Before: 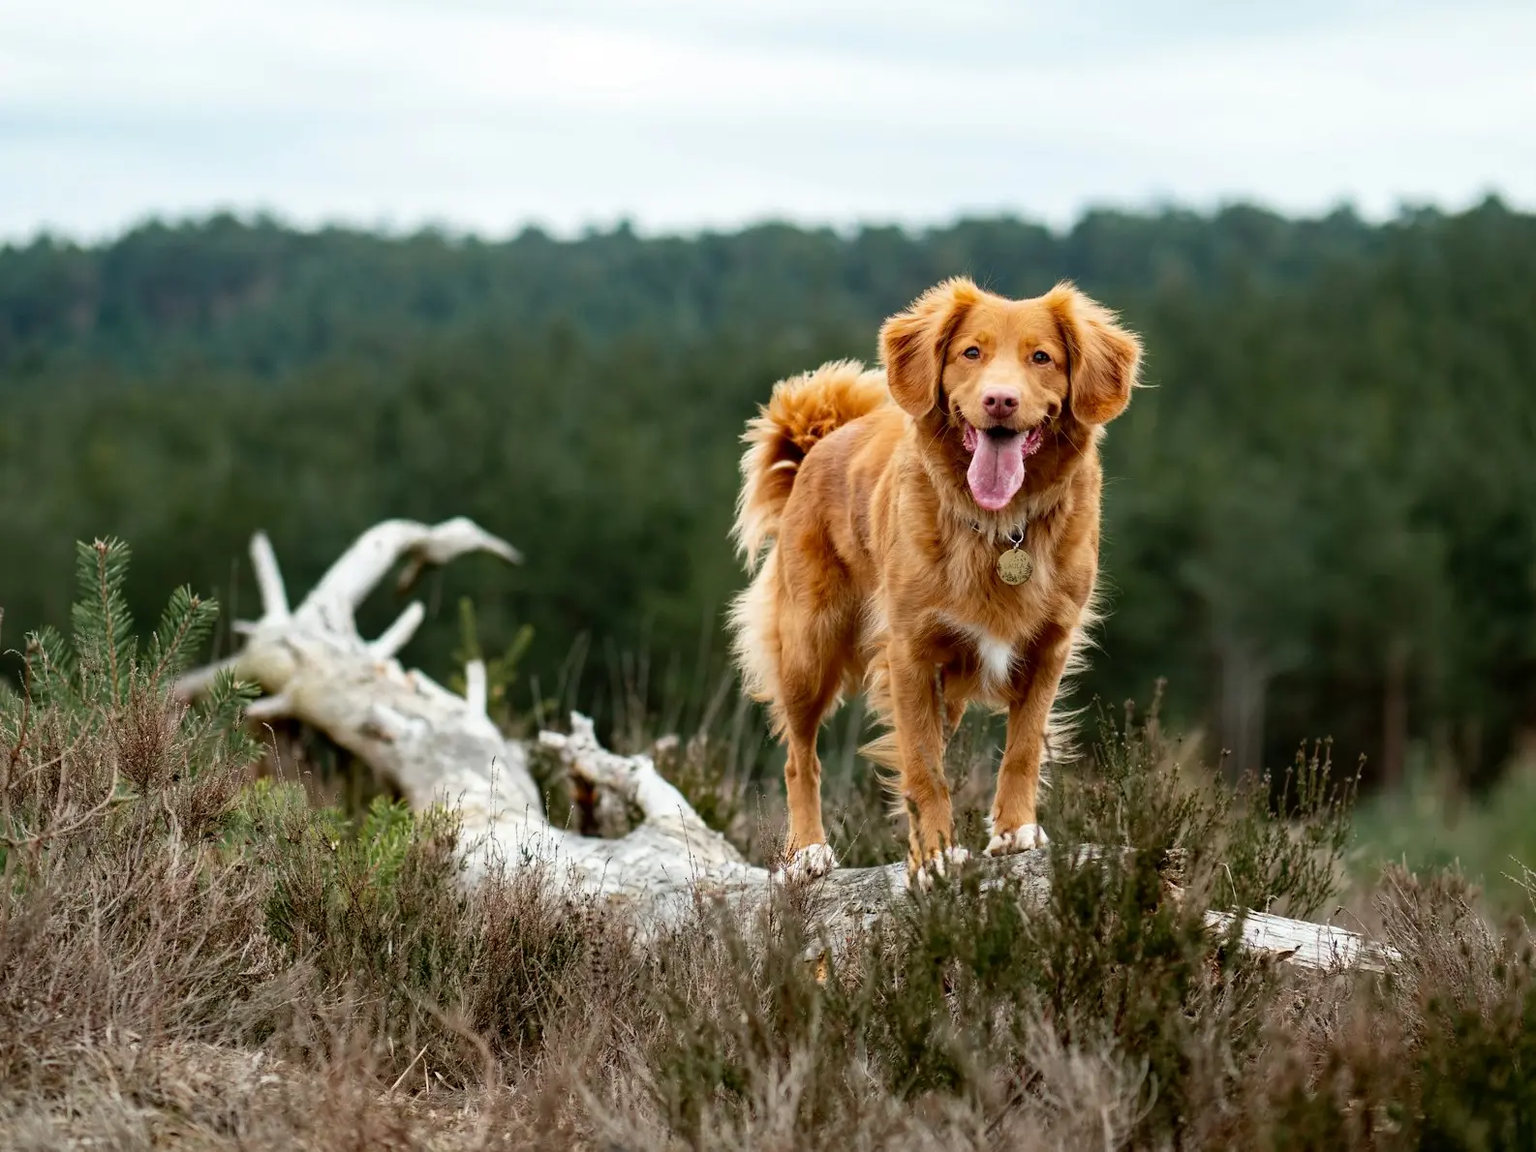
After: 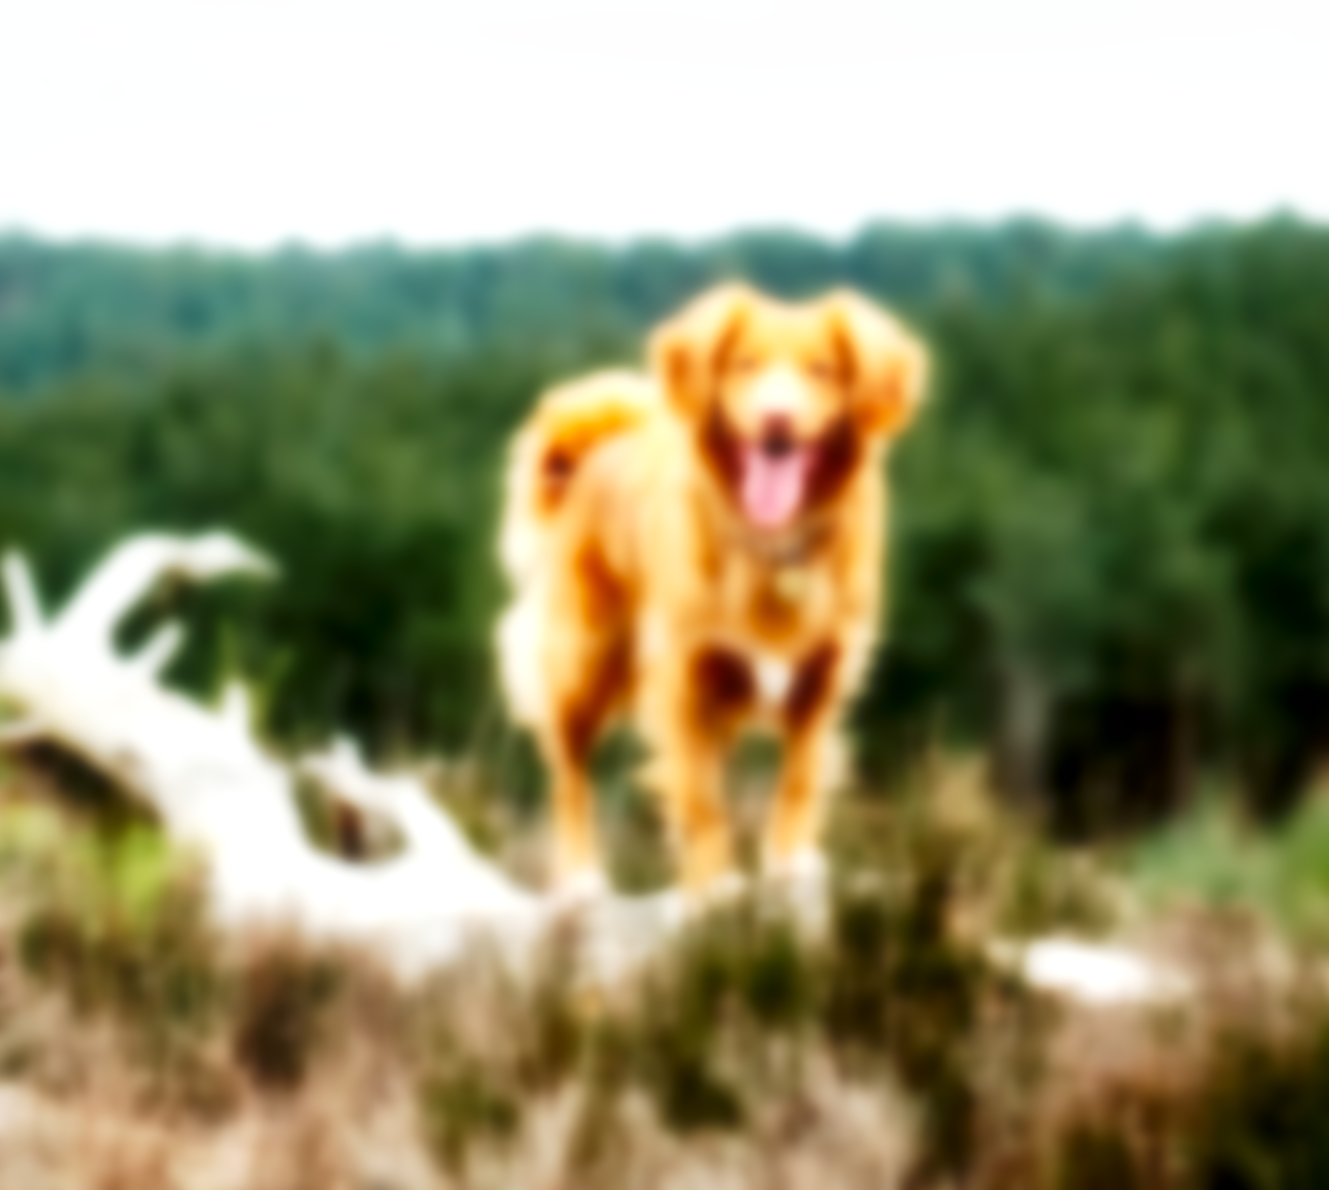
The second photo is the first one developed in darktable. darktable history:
crop: left 16.145%
local contrast: mode bilateral grid, contrast 20, coarseness 50, detail 144%, midtone range 0.2
lowpass: on, module defaults
base curve: curves: ch0 [(0, 0) (0.007, 0.004) (0.027, 0.03) (0.046, 0.07) (0.207, 0.54) (0.442, 0.872) (0.673, 0.972) (1, 1)], preserve colors none
